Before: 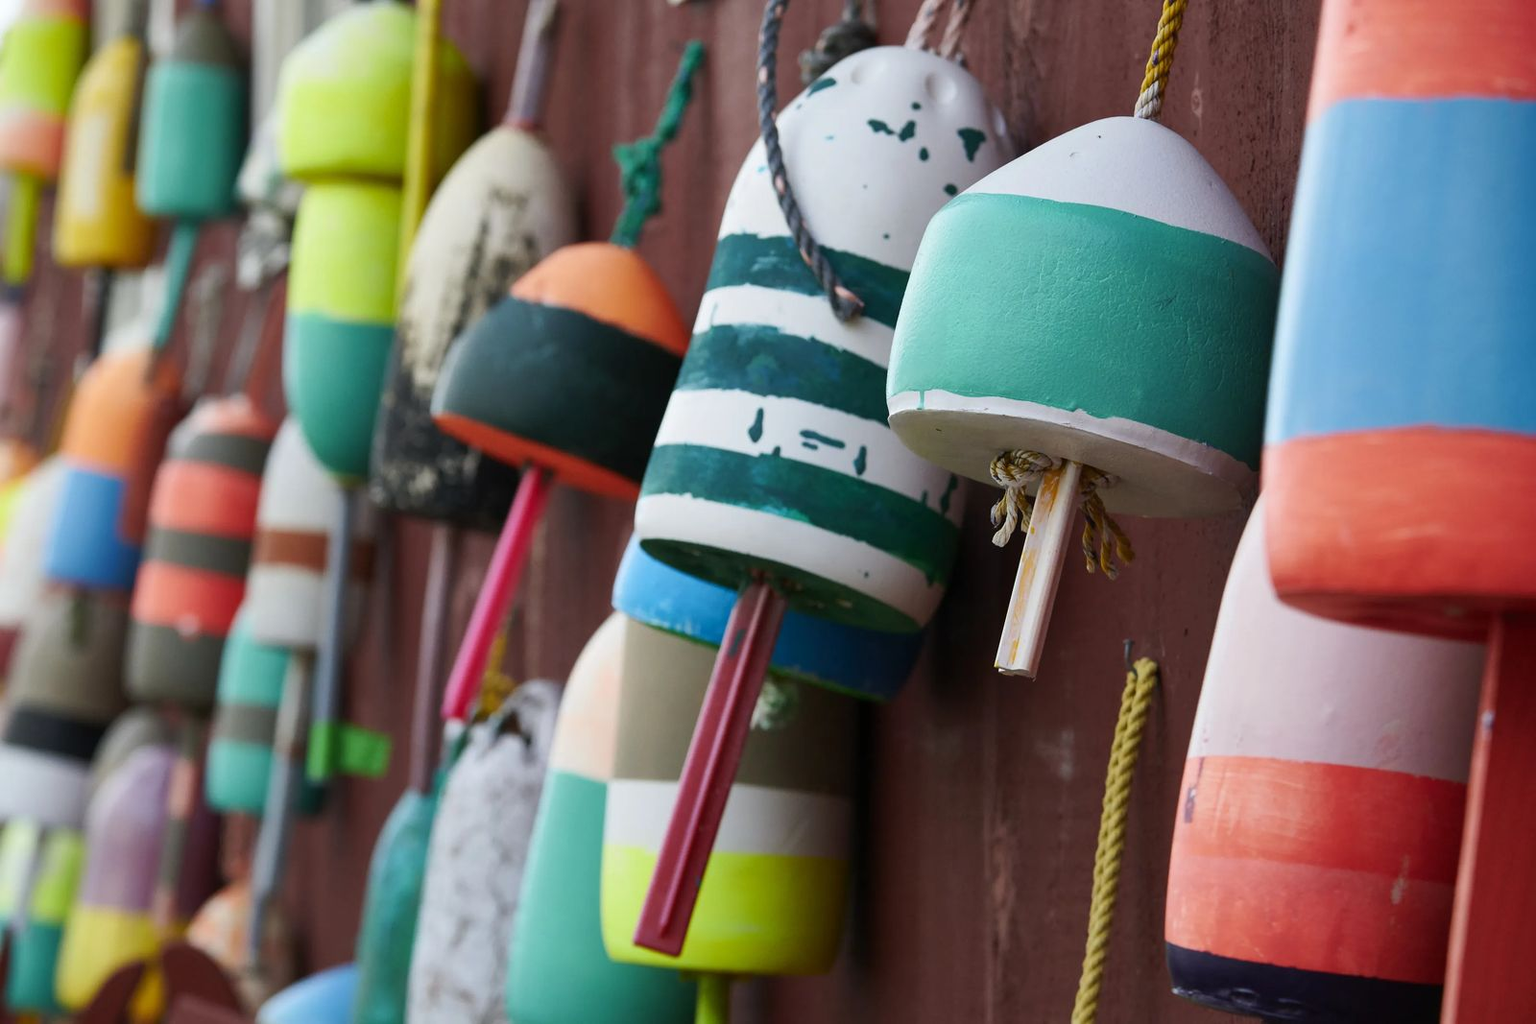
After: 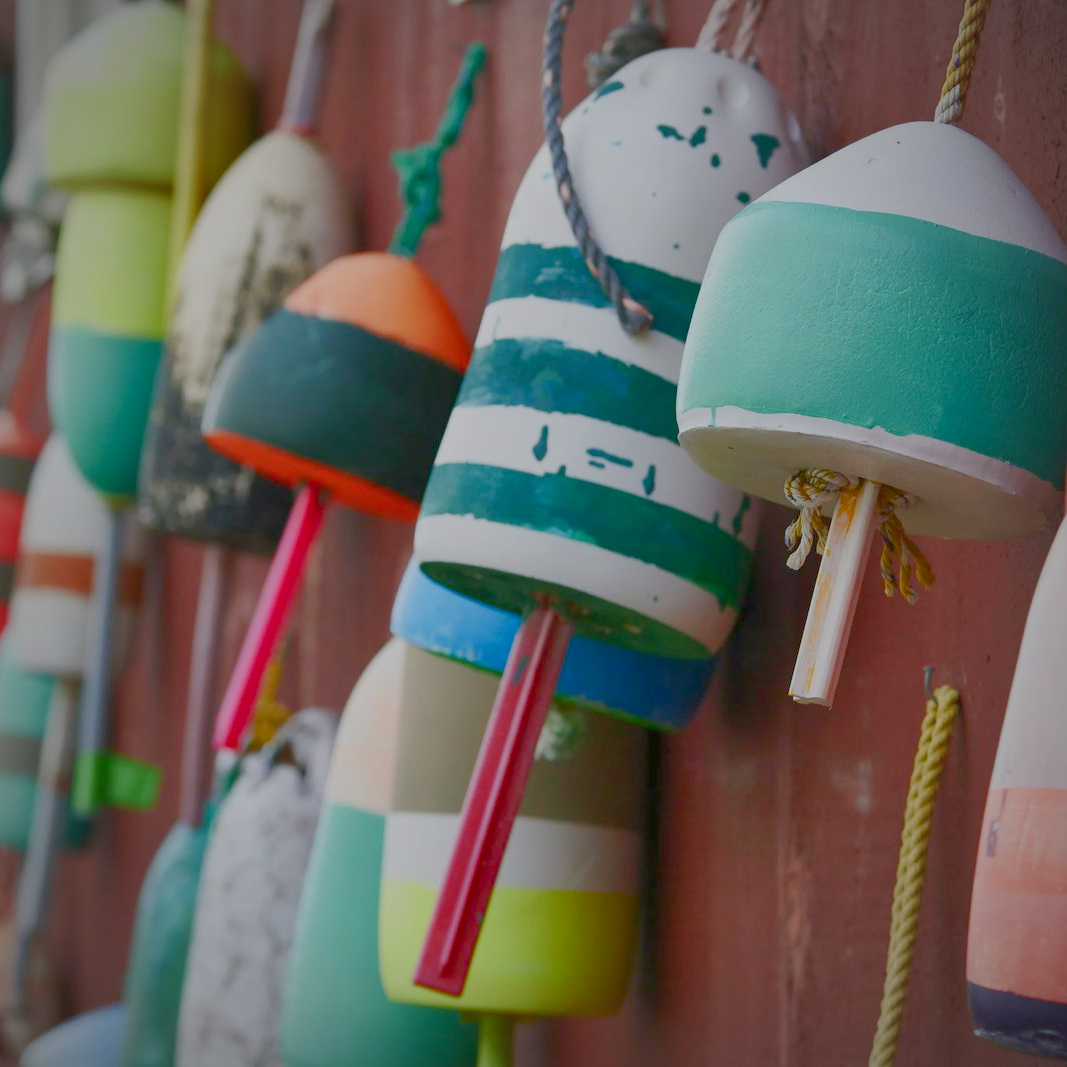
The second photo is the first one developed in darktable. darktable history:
shadows and highlights: on, module defaults
color balance rgb: shadows lift › chroma 1%, shadows lift › hue 113°, highlights gain › chroma 0.2%, highlights gain › hue 333°, perceptual saturation grading › global saturation 20%, perceptual saturation grading › highlights -50%, perceptual saturation grading › shadows 25%, contrast -30%
crop and rotate: left 15.446%, right 17.836%
vignetting: fall-off radius 63.6%
